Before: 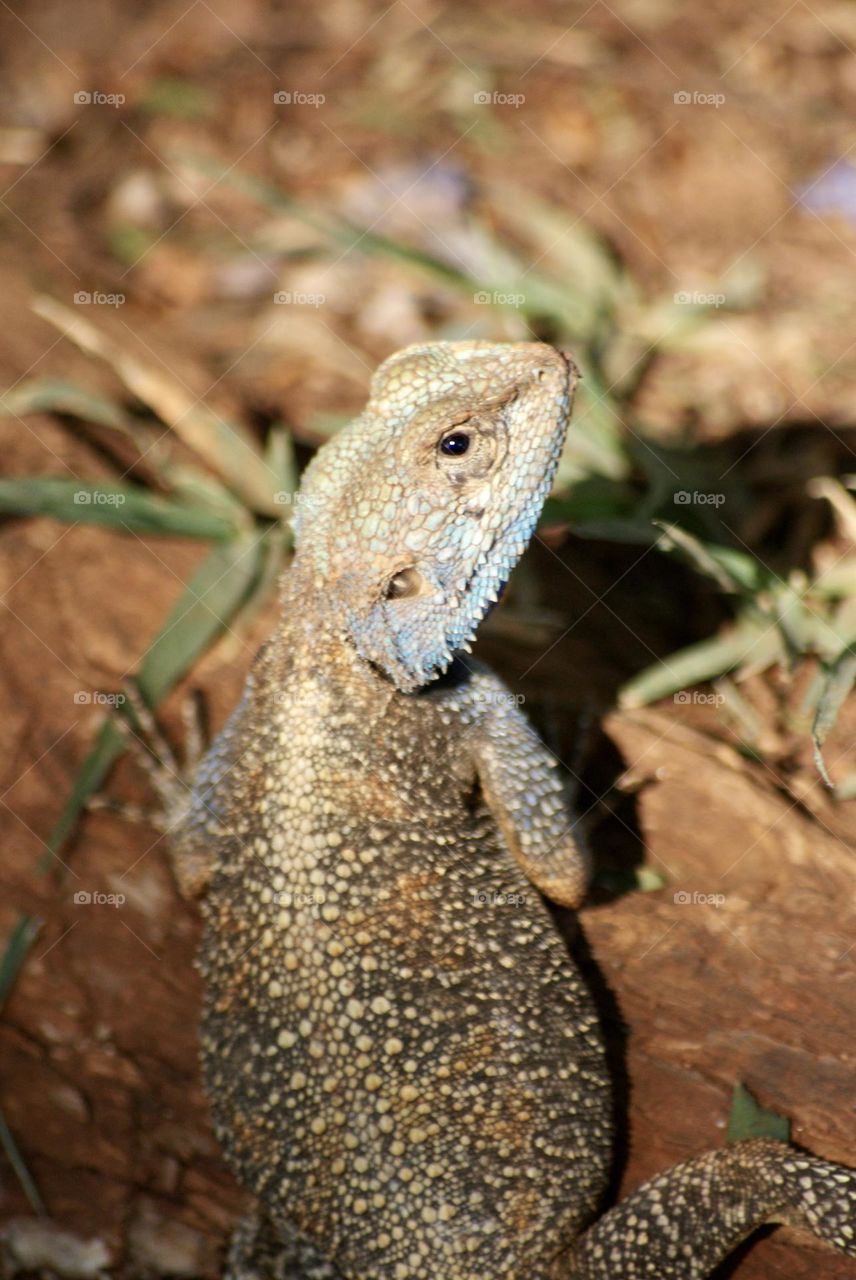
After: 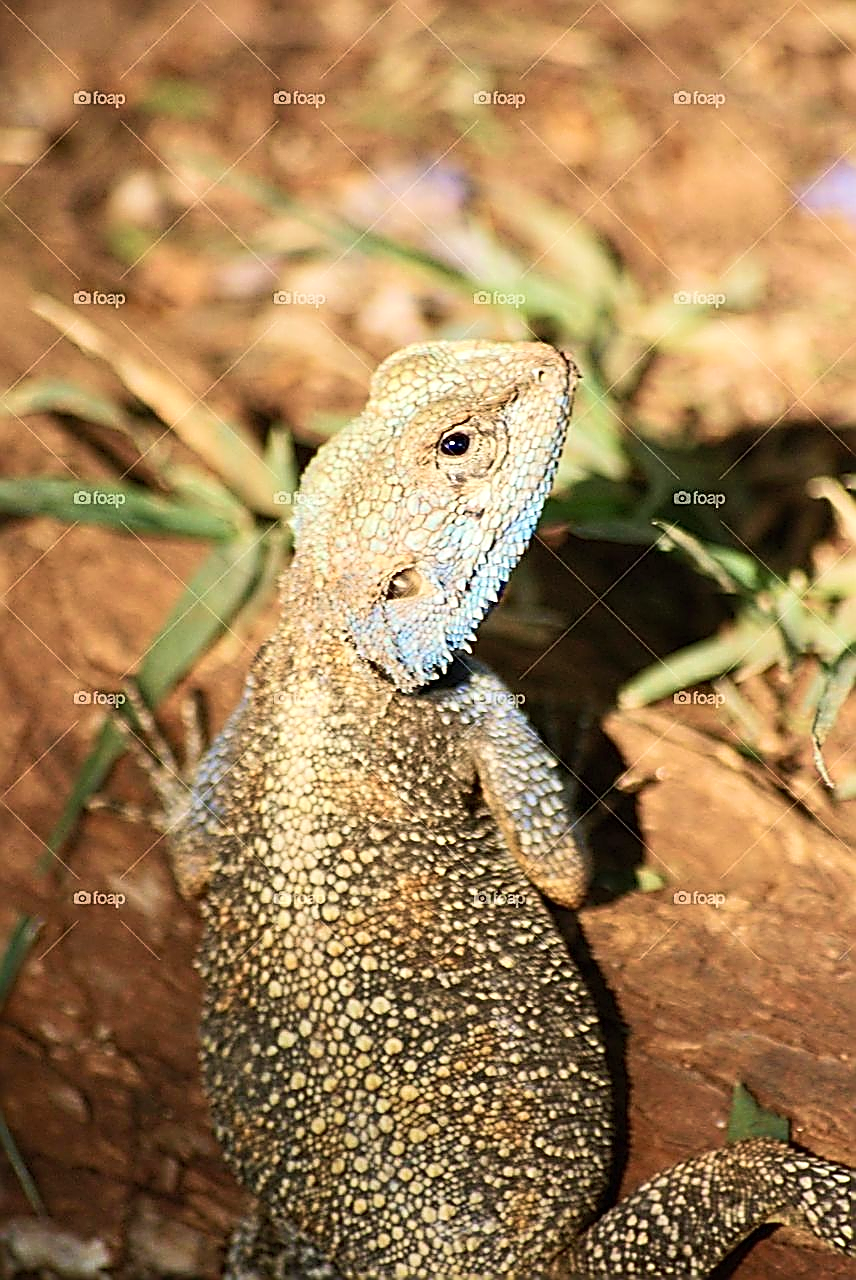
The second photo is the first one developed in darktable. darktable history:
contrast brightness saturation: contrast 0.2, brightness 0.16, saturation 0.22
velvia: on, module defaults
sharpen: amount 2
